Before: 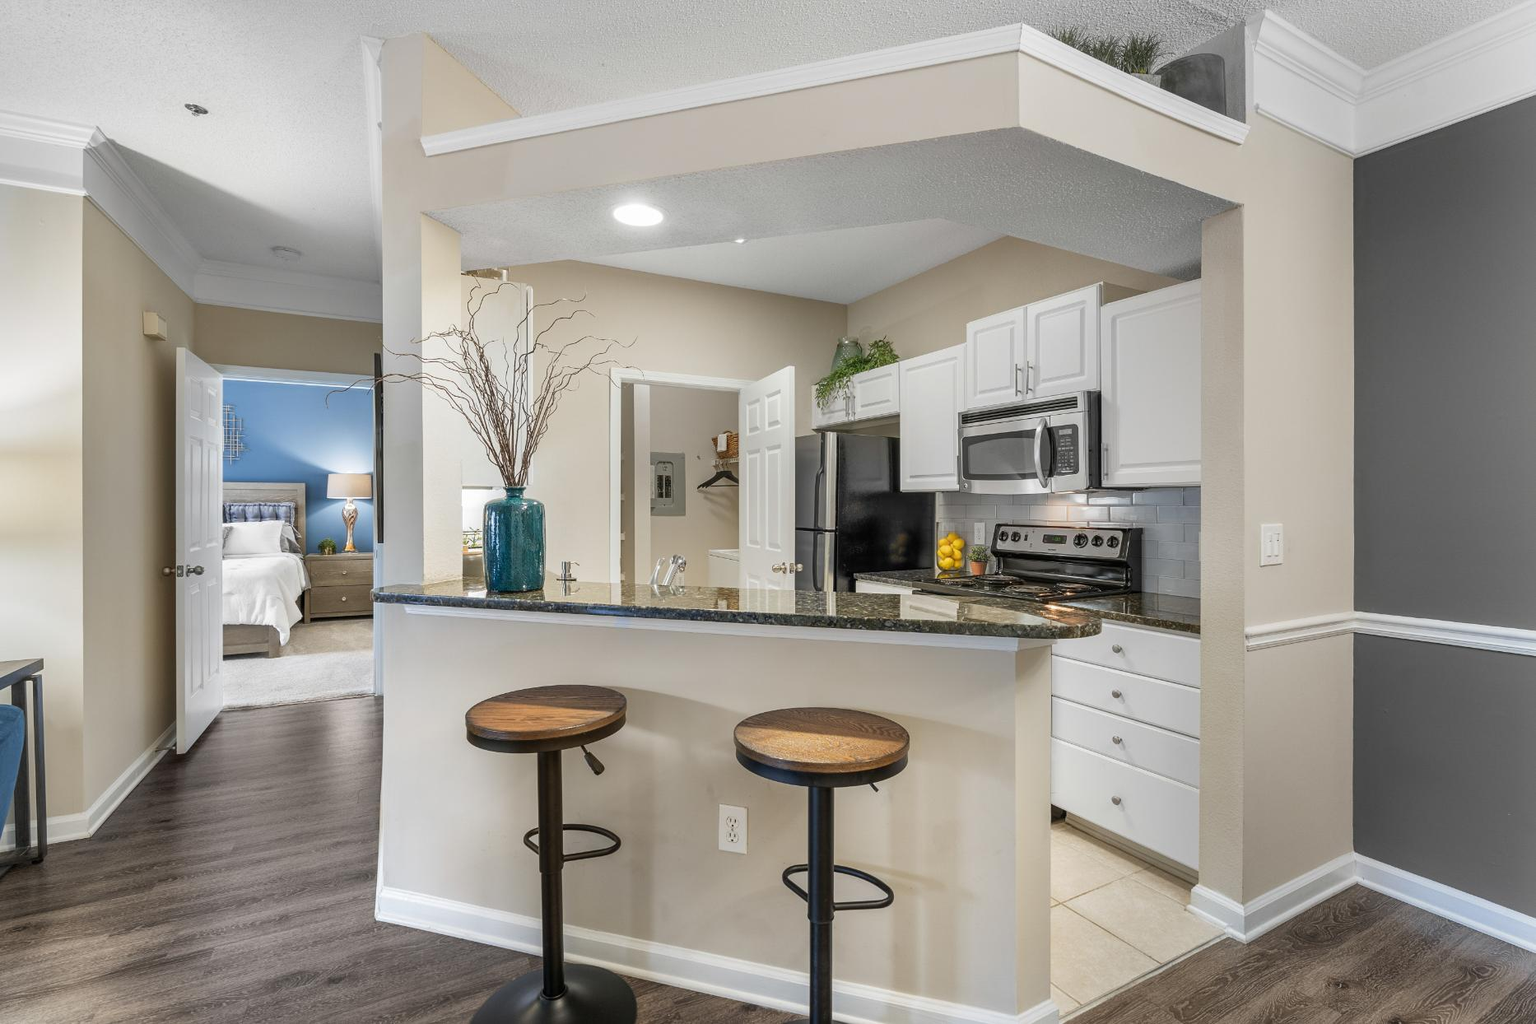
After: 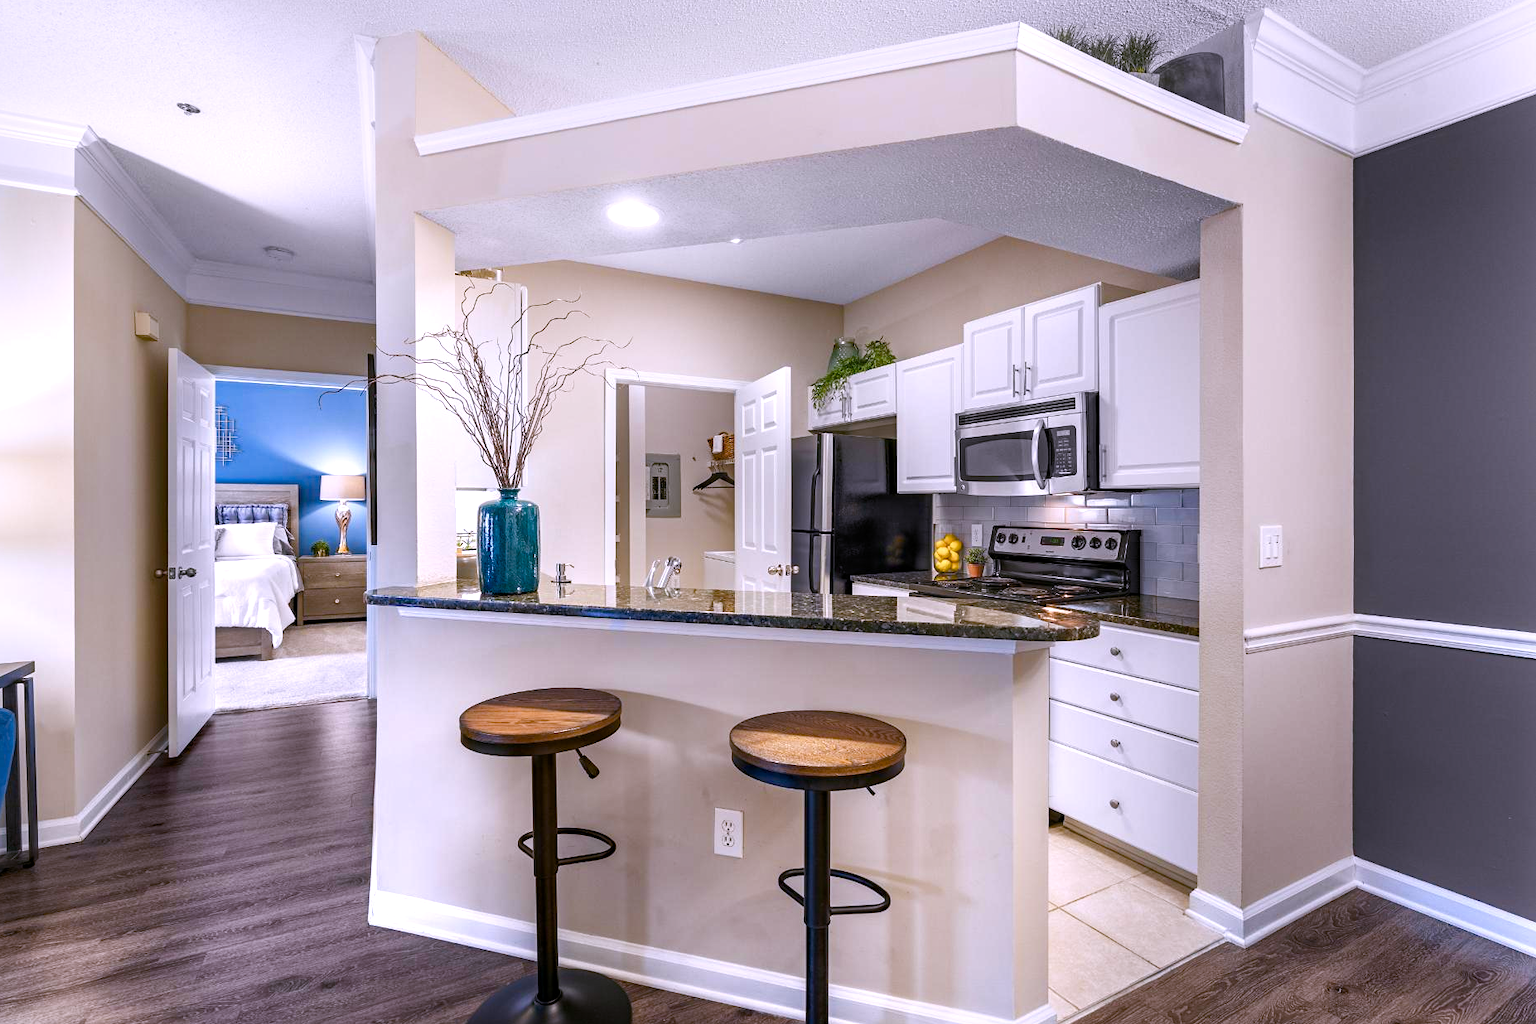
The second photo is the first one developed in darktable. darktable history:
haze removal: strength 0.29, distance 0.25, compatibility mode true, adaptive false
shadows and highlights: shadows -23.08, highlights 46.15, soften with gaussian
crop and rotate: left 0.614%, top 0.179%, bottom 0.309%
white balance: red 1.042, blue 1.17
color balance rgb: perceptual saturation grading › highlights -29.58%, perceptual saturation grading › mid-tones 29.47%, perceptual saturation grading › shadows 59.73%, perceptual brilliance grading › global brilliance -17.79%, perceptual brilliance grading › highlights 28.73%, global vibrance 15.44%
